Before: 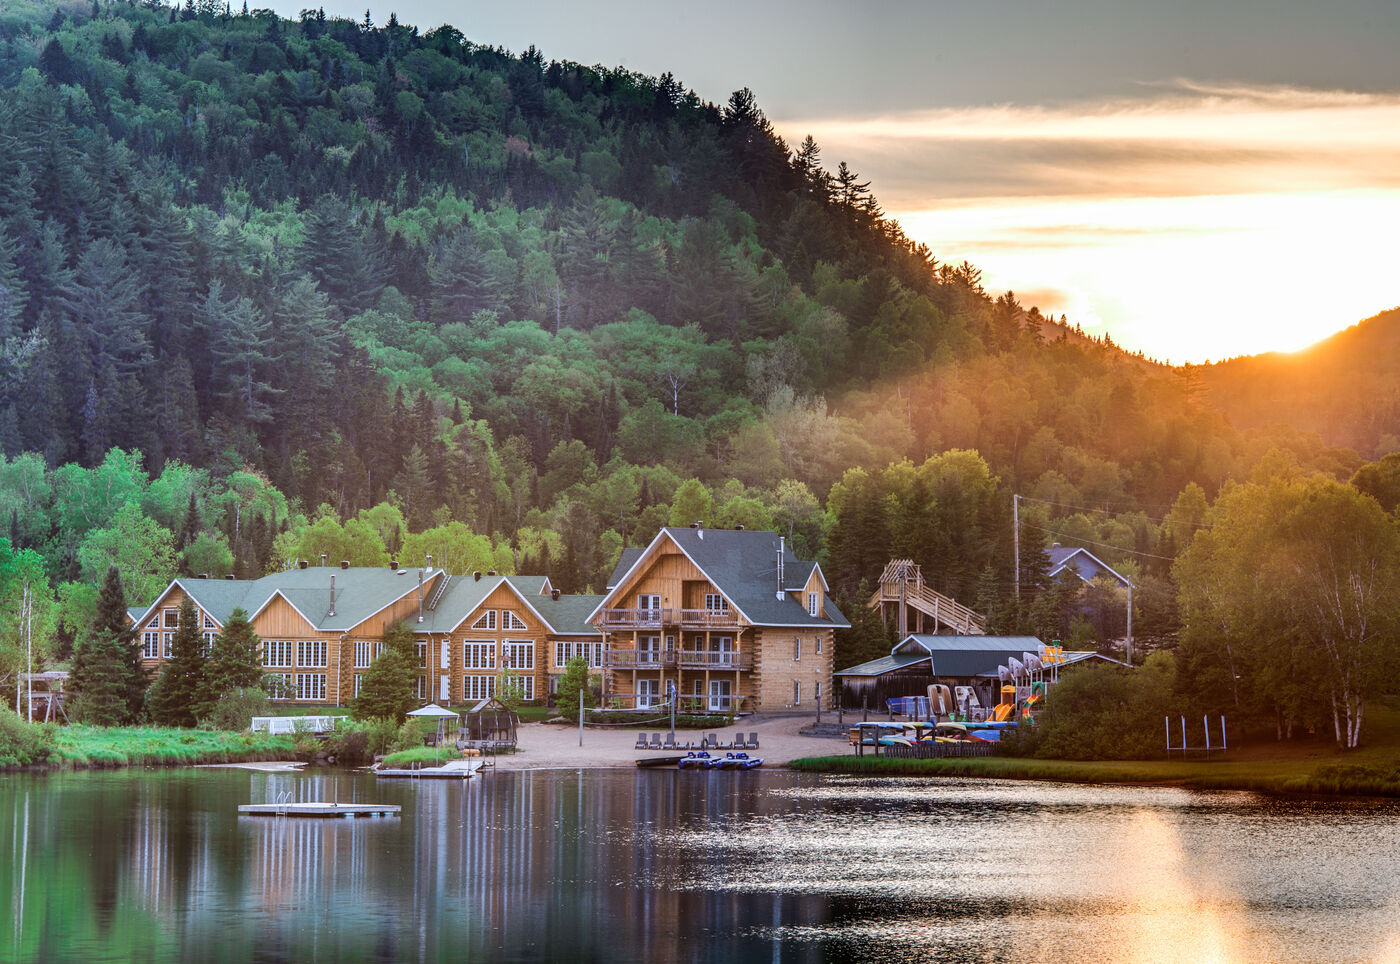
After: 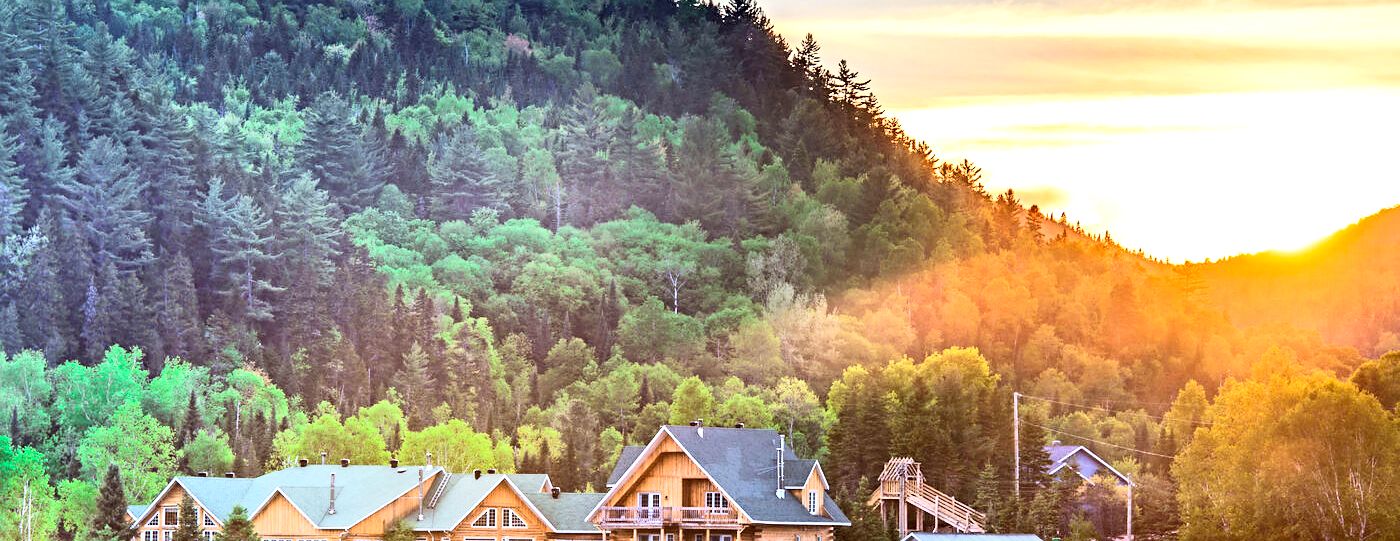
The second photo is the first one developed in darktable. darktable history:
crop and rotate: top 10.605%, bottom 33.274%
contrast equalizer: y [[0.5, 0.5, 0.501, 0.63, 0.504, 0.5], [0.5 ×6], [0.5 ×6], [0 ×6], [0 ×6]]
sharpen: radius 1.458, amount 0.398, threshold 1.271
exposure: black level correction 0.001, exposure 0.5 EV, compensate exposure bias true, compensate highlight preservation false
contrast brightness saturation: contrast 0.24, brightness 0.26, saturation 0.39
